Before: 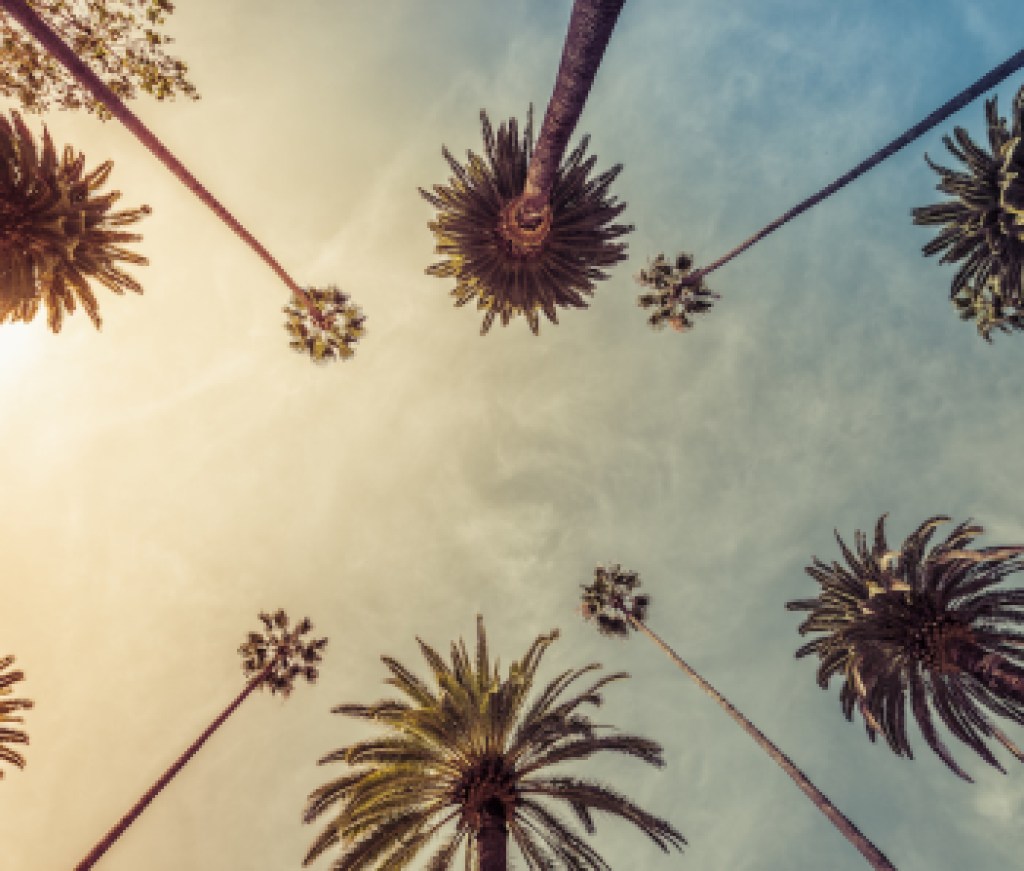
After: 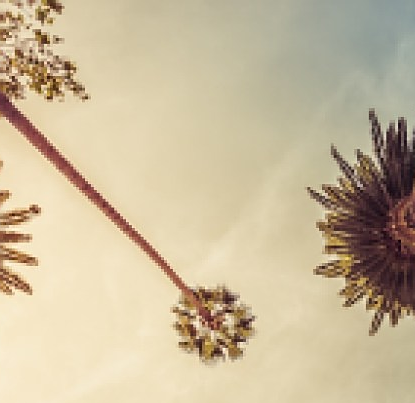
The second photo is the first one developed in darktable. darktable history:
shadows and highlights: shadows 31.38, highlights 1.73, soften with gaussian
sharpen: amount 0.572
color zones: curves: ch0 [(0, 0.5) (0.143, 0.5) (0.286, 0.5) (0.429, 0.495) (0.571, 0.437) (0.714, 0.44) (0.857, 0.496) (1, 0.5)]
crop and rotate: left 10.852%, top 0.103%, right 48.575%, bottom 53.54%
exposure: compensate exposure bias true, compensate highlight preservation false
